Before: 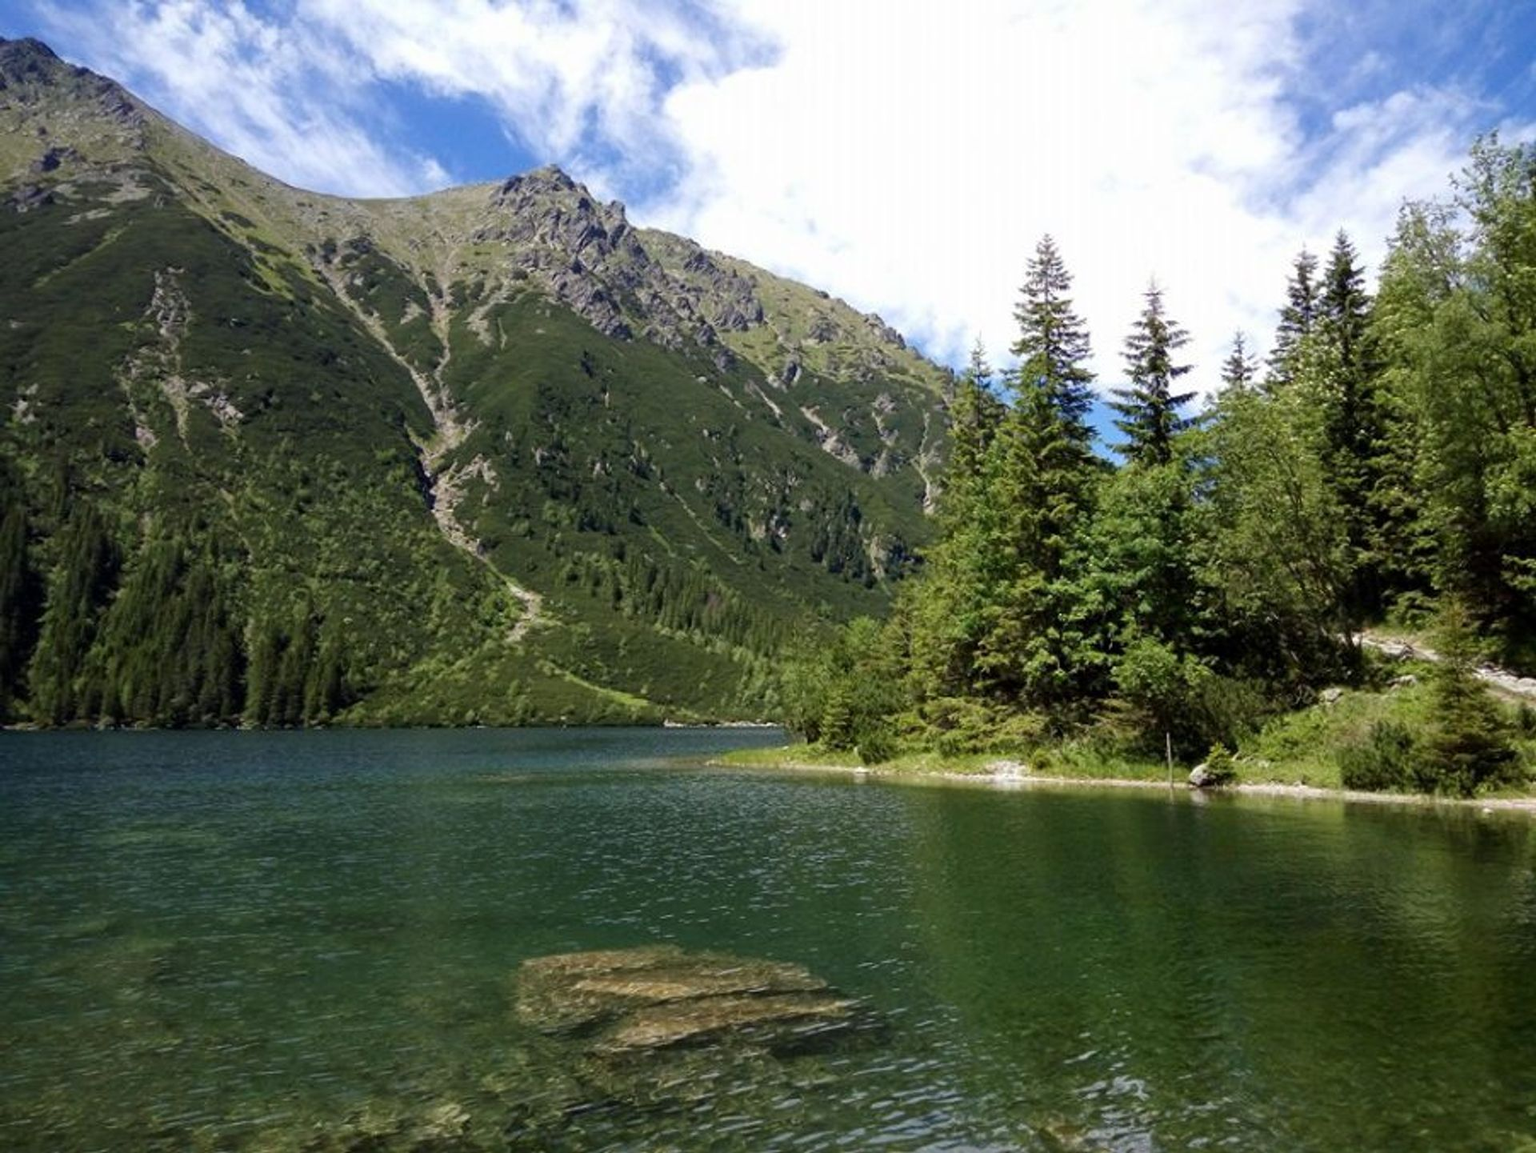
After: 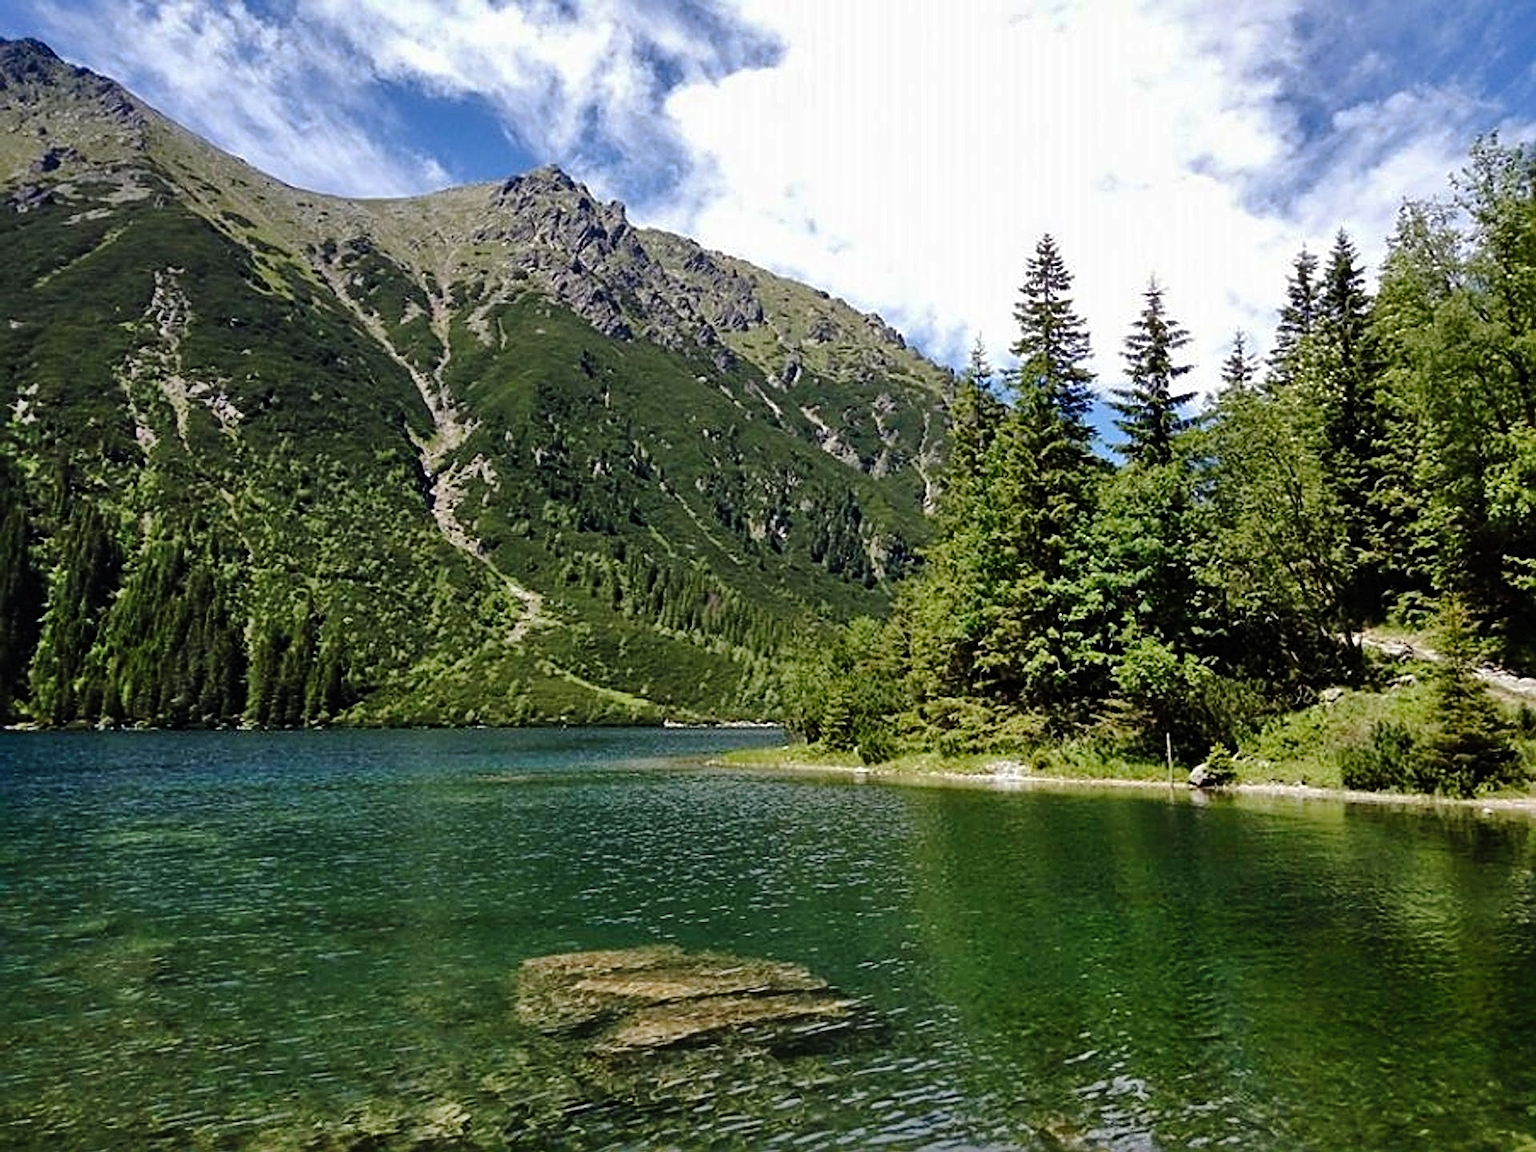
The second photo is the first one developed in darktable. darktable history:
tone curve: curves: ch0 [(0, 0) (0.003, 0.008) (0.011, 0.01) (0.025, 0.012) (0.044, 0.023) (0.069, 0.033) (0.1, 0.046) (0.136, 0.075) (0.177, 0.116) (0.224, 0.171) (0.277, 0.235) (0.335, 0.312) (0.399, 0.397) (0.468, 0.466) (0.543, 0.54) (0.623, 0.62) (0.709, 0.701) (0.801, 0.782) (0.898, 0.877) (1, 1)], preserve colors none
sharpen: radius 3.031, amount 0.769
shadows and highlights: soften with gaussian
